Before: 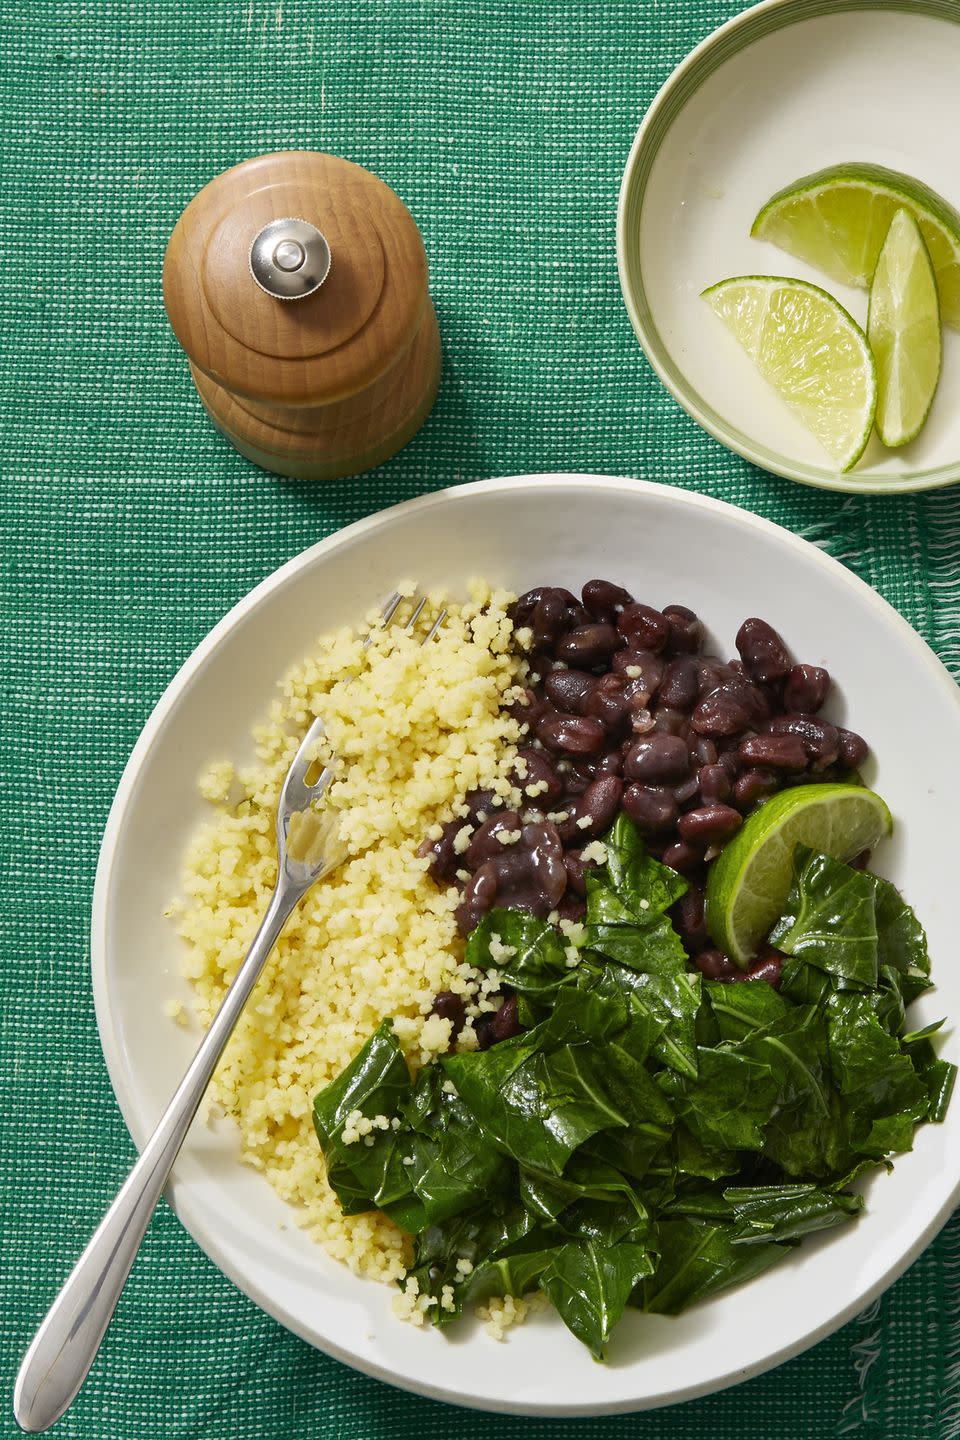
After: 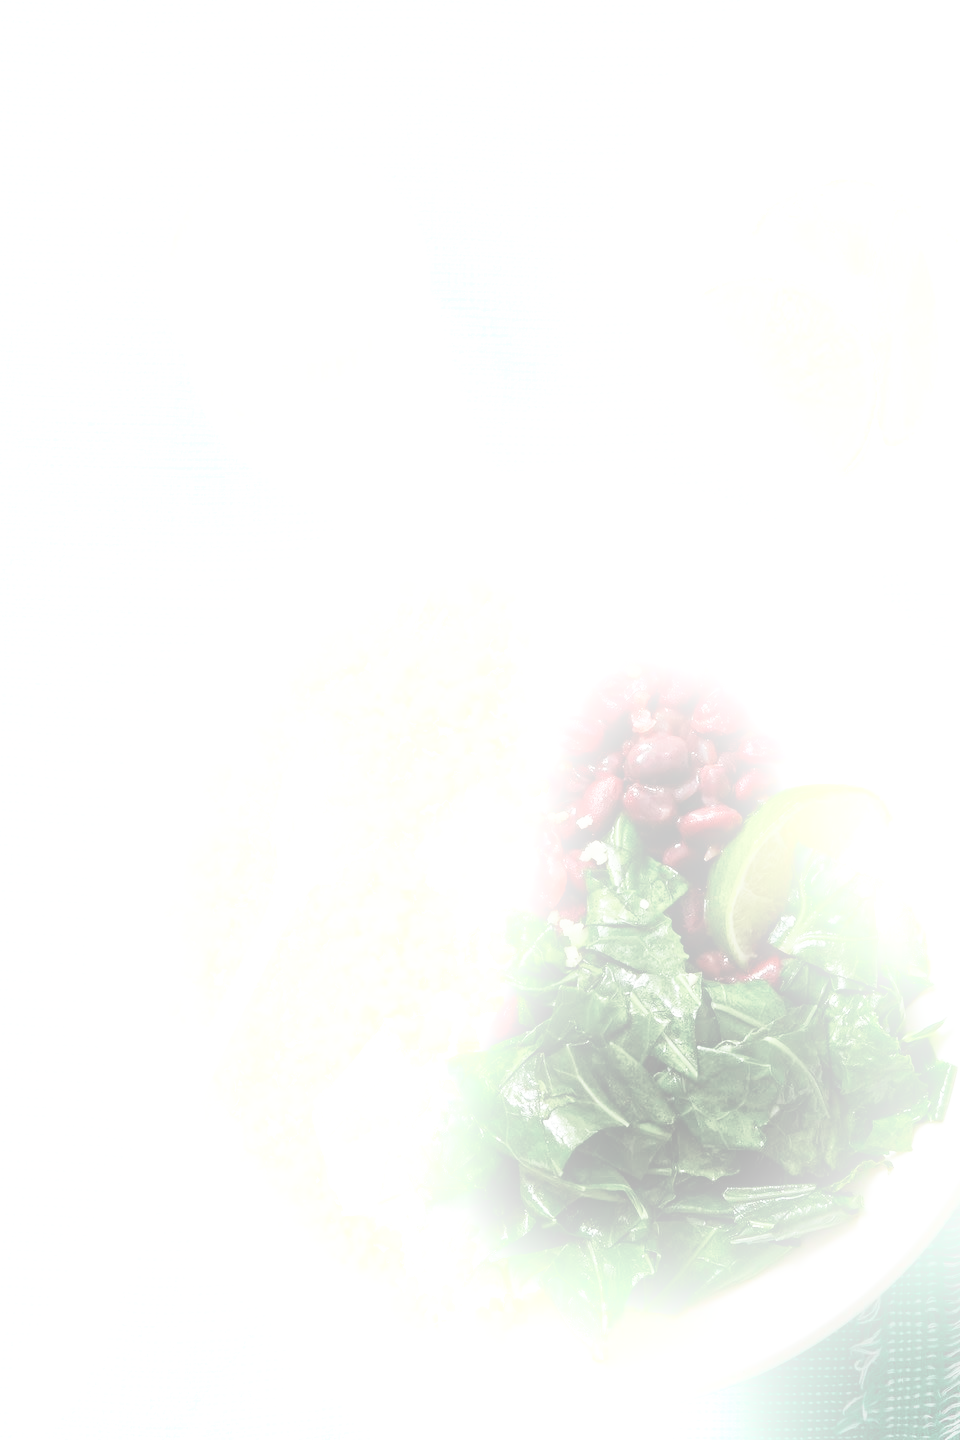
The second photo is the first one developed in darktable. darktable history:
bloom: size 25%, threshold 5%, strength 90%
color contrast: green-magenta contrast 0.3, blue-yellow contrast 0.15
exposure: compensate highlight preservation false
base curve: curves: ch0 [(0, 0.003) (0.001, 0.002) (0.006, 0.004) (0.02, 0.022) (0.048, 0.086) (0.094, 0.234) (0.162, 0.431) (0.258, 0.629) (0.385, 0.8) (0.548, 0.918) (0.751, 0.988) (1, 1)], preserve colors none
